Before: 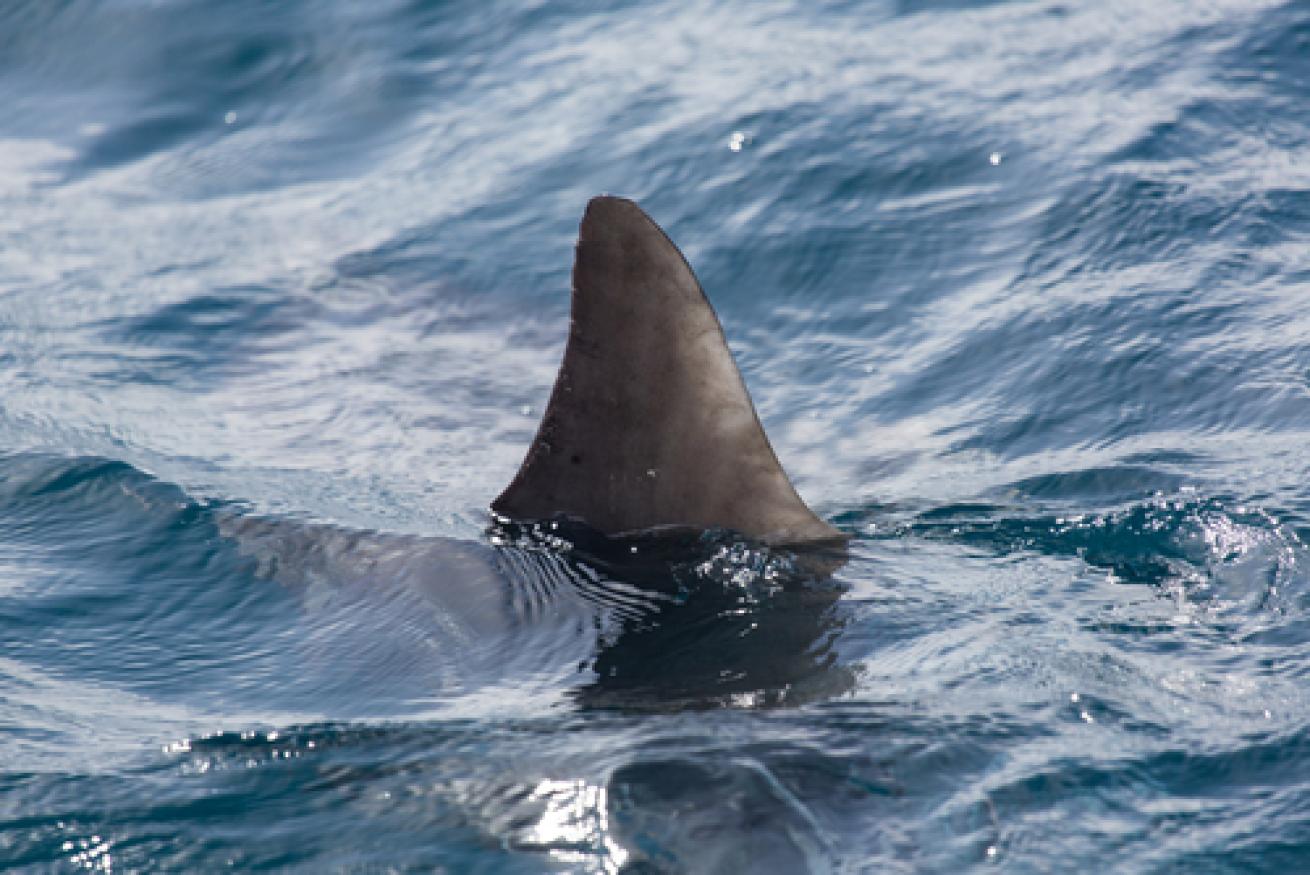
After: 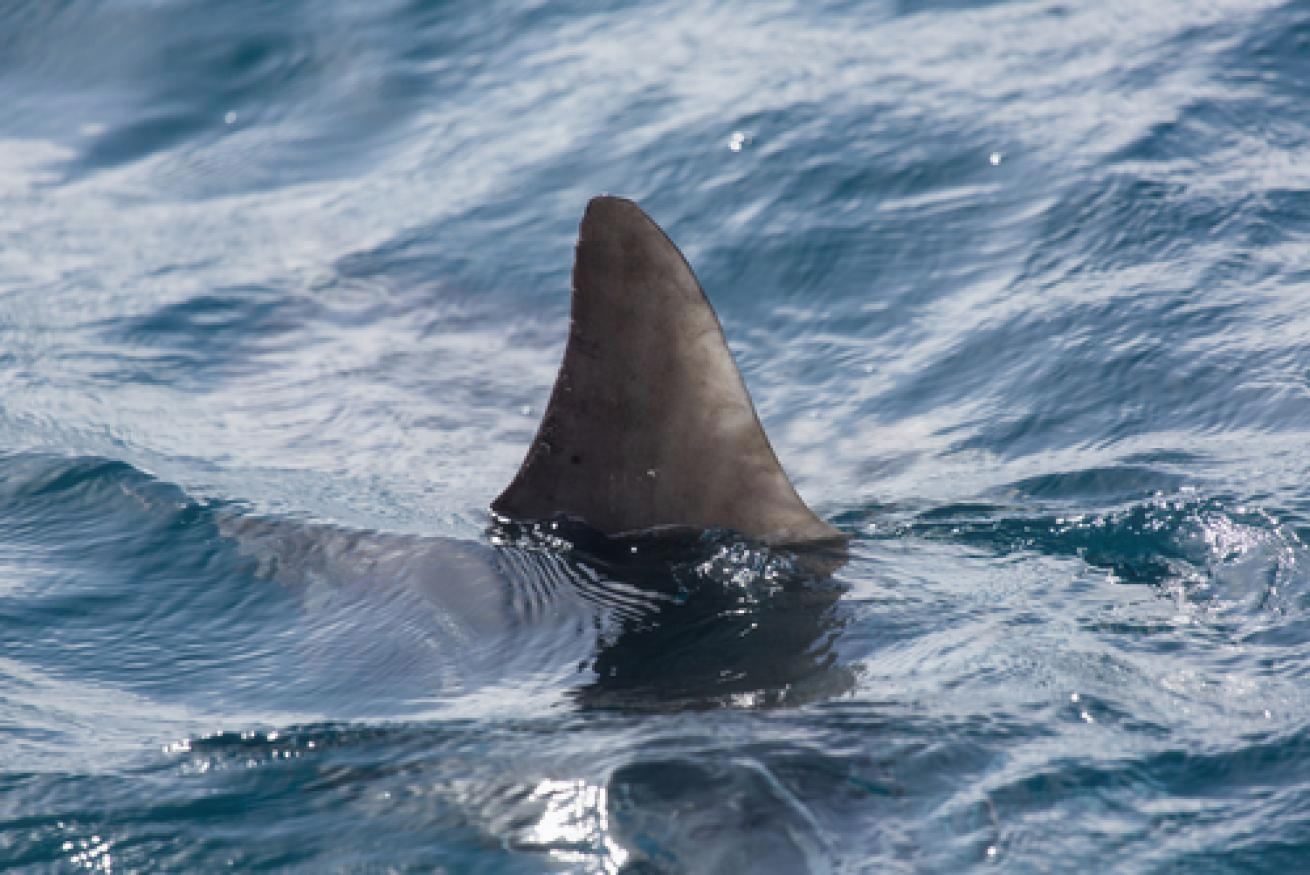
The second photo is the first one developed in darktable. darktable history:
haze removal: strength -0.064, compatibility mode true, adaptive false
